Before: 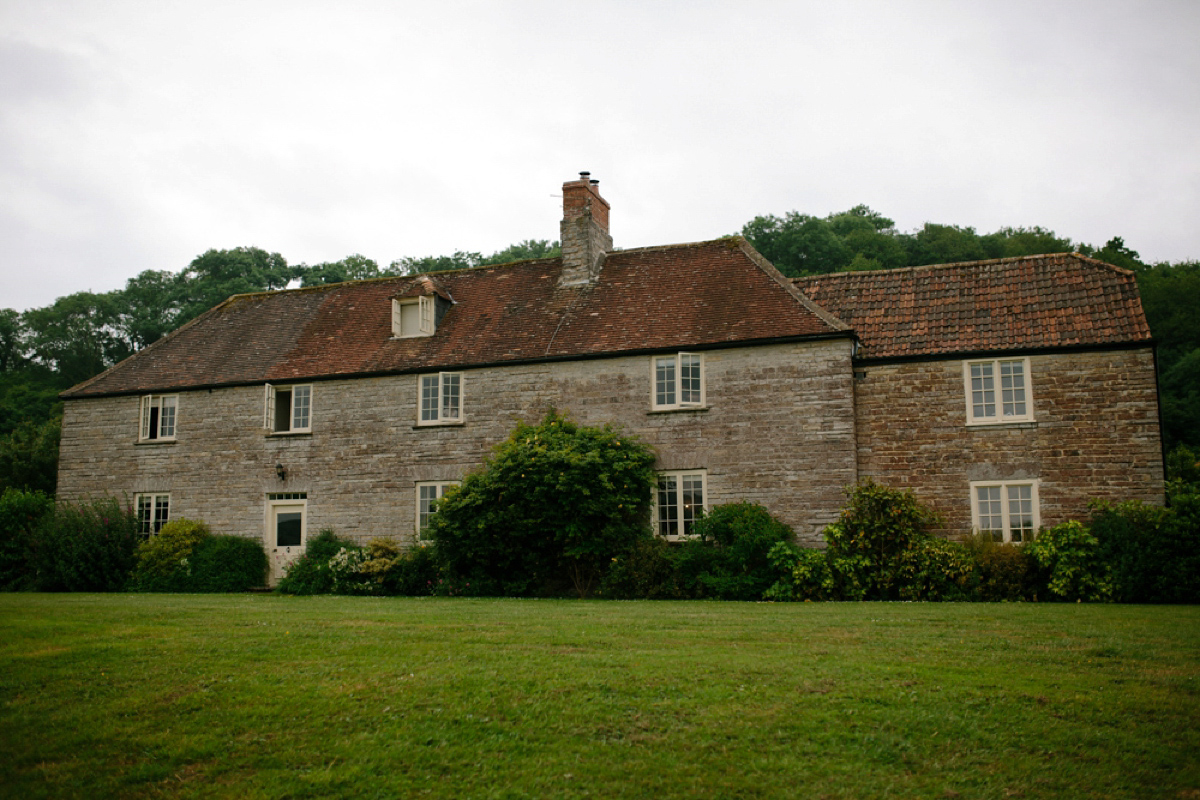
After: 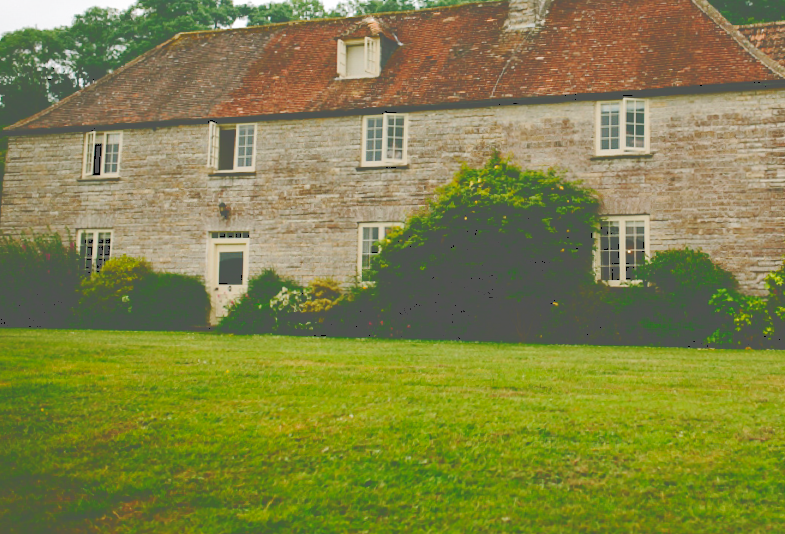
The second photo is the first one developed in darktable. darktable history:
tone curve: curves: ch0 [(0, 0) (0.003, 0.346) (0.011, 0.346) (0.025, 0.346) (0.044, 0.35) (0.069, 0.354) (0.1, 0.361) (0.136, 0.368) (0.177, 0.381) (0.224, 0.395) (0.277, 0.421) (0.335, 0.458) (0.399, 0.502) (0.468, 0.556) (0.543, 0.617) (0.623, 0.685) (0.709, 0.748) (0.801, 0.814) (0.898, 0.865) (1, 1)], color space Lab, independent channels, preserve colors none
crop and rotate: angle -0.964°, left 3.549%, top 31.564%, right 29.336%
base curve: curves: ch0 [(0, 0) (0.028, 0.03) (0.121, 0.232) (0.46, 0.748) (0.859, 0.968) (1, 1)], preserve colors none
